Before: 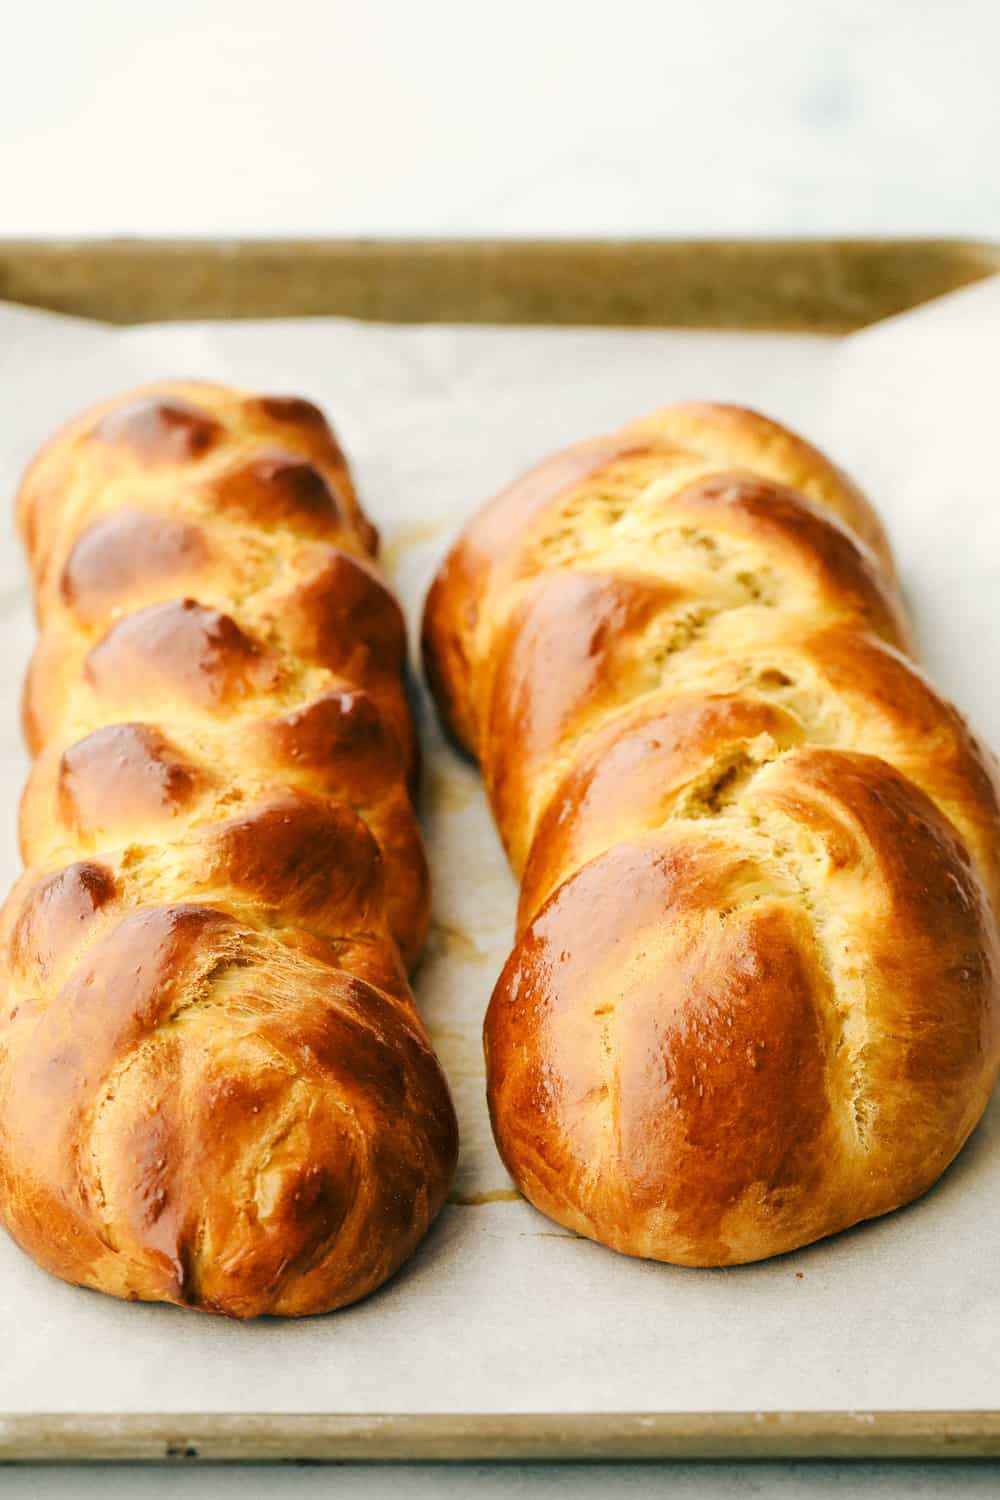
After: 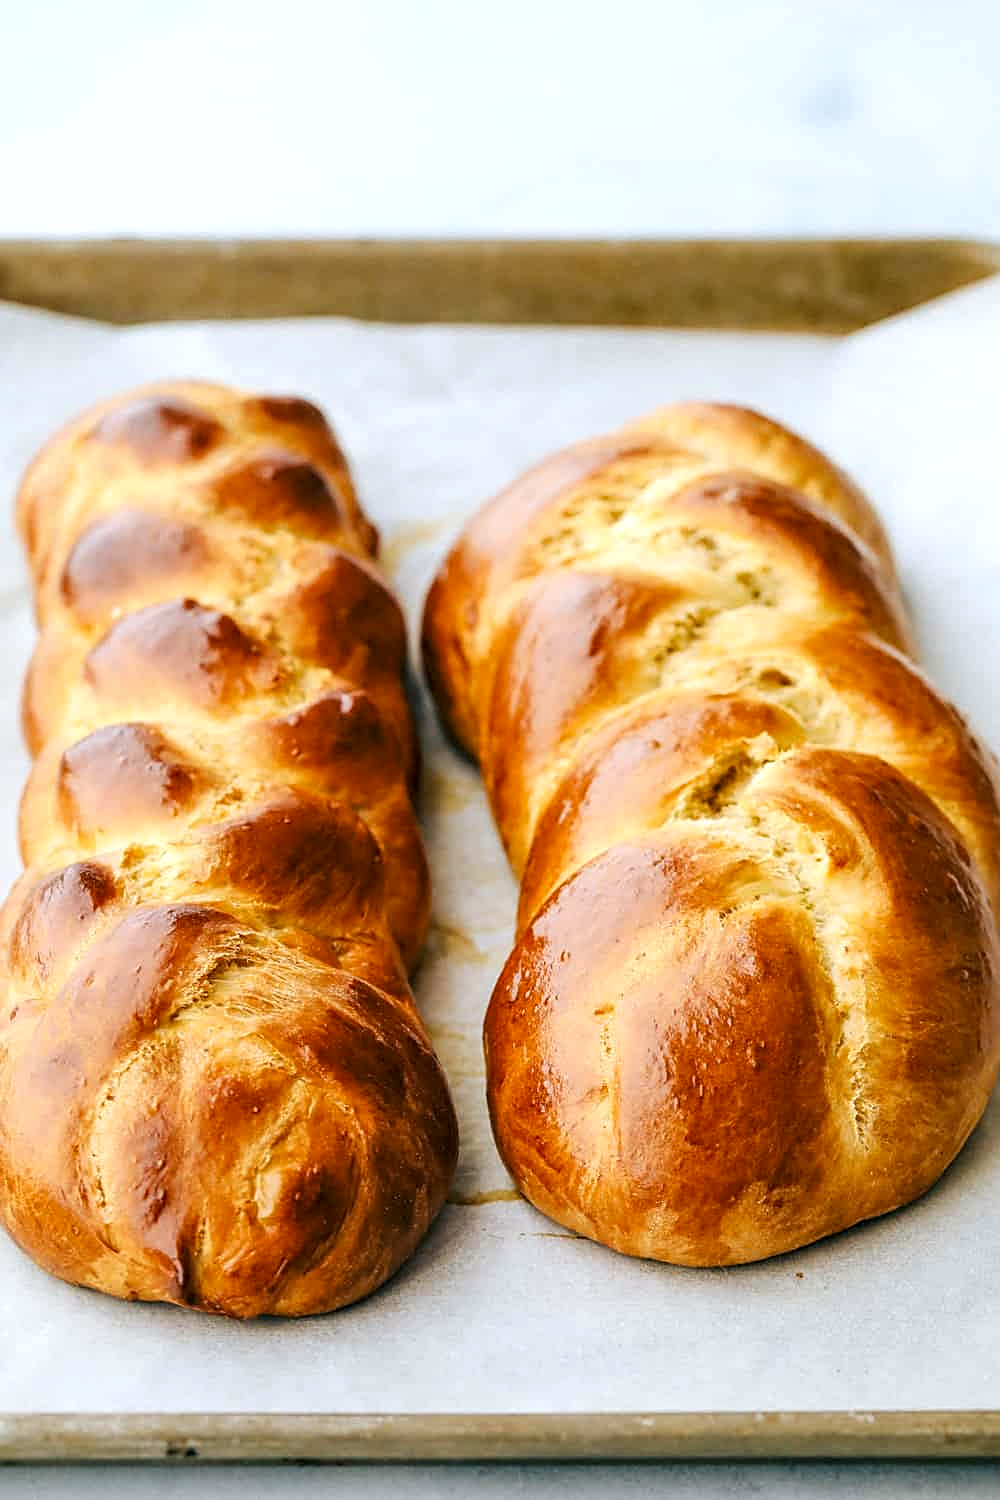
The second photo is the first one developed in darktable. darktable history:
sharpen: on, module defaults
local contrast: on, module defaults
color calibration: output R [1.063, -0.012, -0.003, 0], output G [0, 1.022, 0.021, 0], output B [-0.079, 0.047, 1, 0], illuminant custom, x 0.371, y 0.382, temperature 4282.28 K
